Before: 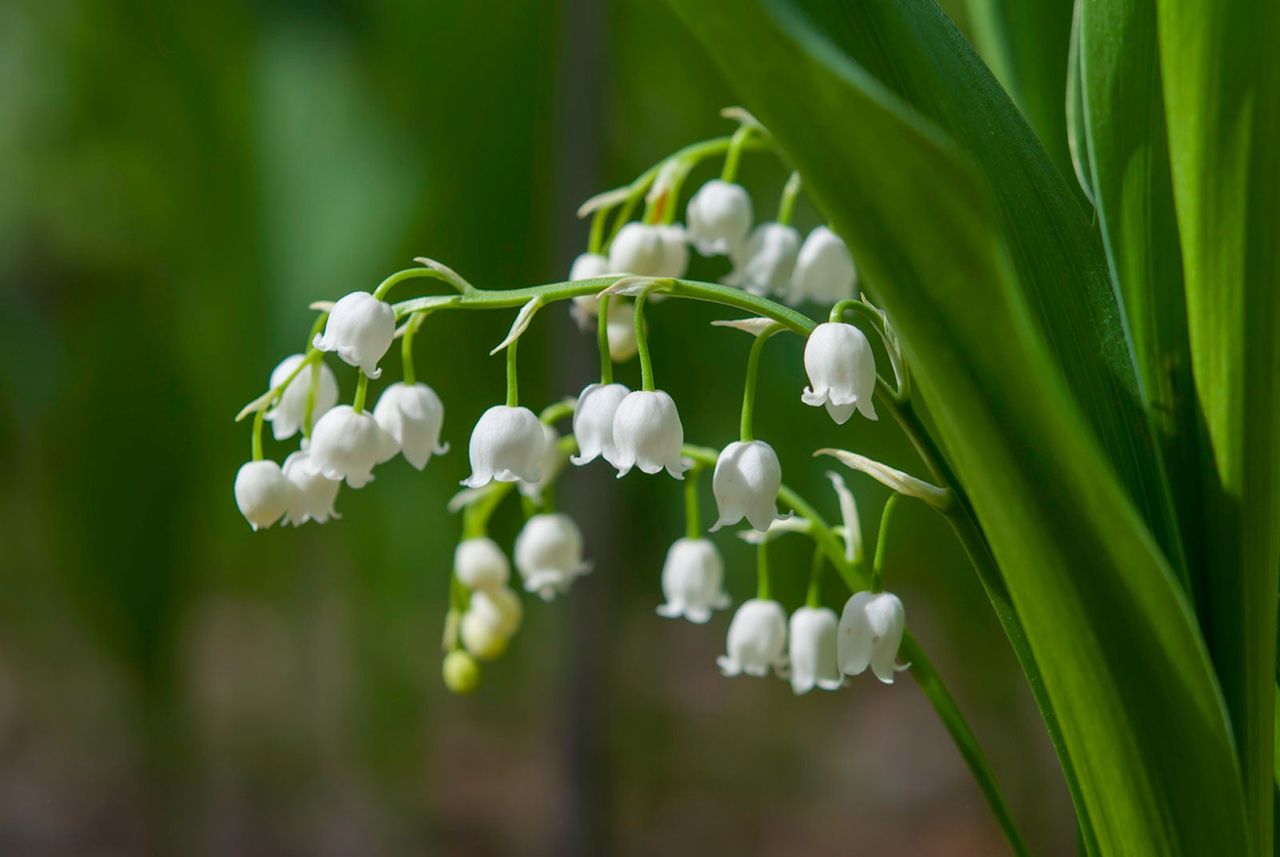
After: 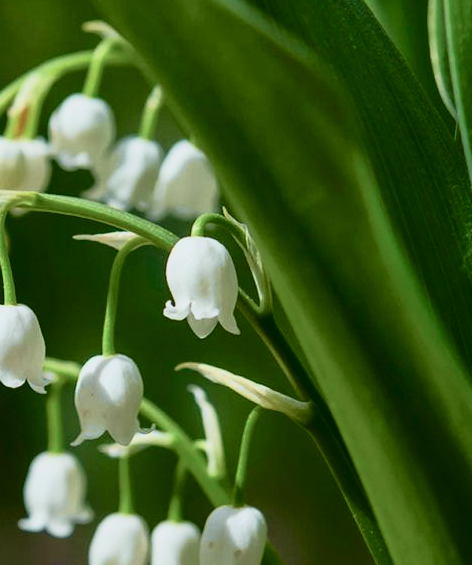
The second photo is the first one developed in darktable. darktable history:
crop and rotate: left 49.857%, top 10.096%, right 13.258%, bottom 23.889%
tone curve: curves: ch0 [(0, 0) (0.081, 0.044) (0.192, 0.125) (0.283, 0.238) (0.416, 0.449) (0.495, 0.524) (0.661, 0.756) (0.788, 0.87) (1, 0.951)]; ch1 [(0, 0) (0.161, 0.092) (0.35, 0.33) (0.392, 0.392) (0.427, 0.426) (0.479, 0.472) (0.505, 0.497) (0.521, 0.524) (0.567, 0.56) (0.583, 0.592) (0.625, 0.627) (0.678, 0.733) (1, 1)]; ch2 [(0, 0) (0.346, 0.362) (0.404, 0.427) (0.502, 0.499) (0.531, 0.523) (0.544, 0.561) (0.58, 0.59) (0.629, 0.642) (0.717, 0.678) (1, 1)], color space Lab, independent channels, preserve colors none
